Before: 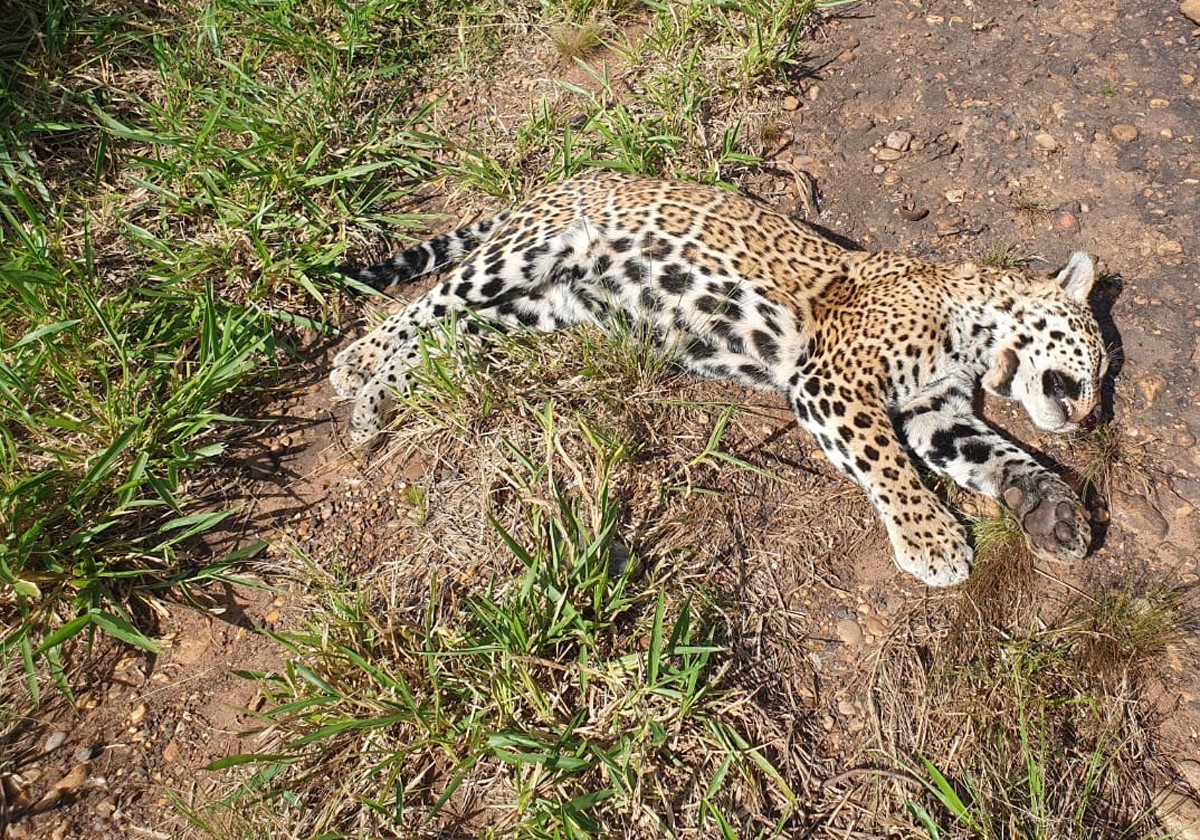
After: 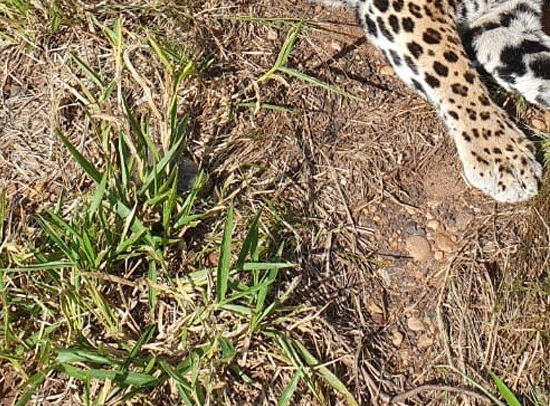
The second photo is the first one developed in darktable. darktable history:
grain: coarseness 7.08 ISO, strength 21.67%, mid-tones bias 59.58%
crop: left 35.976%, top 45.819%, right 18.162%, bottom 5.807%
